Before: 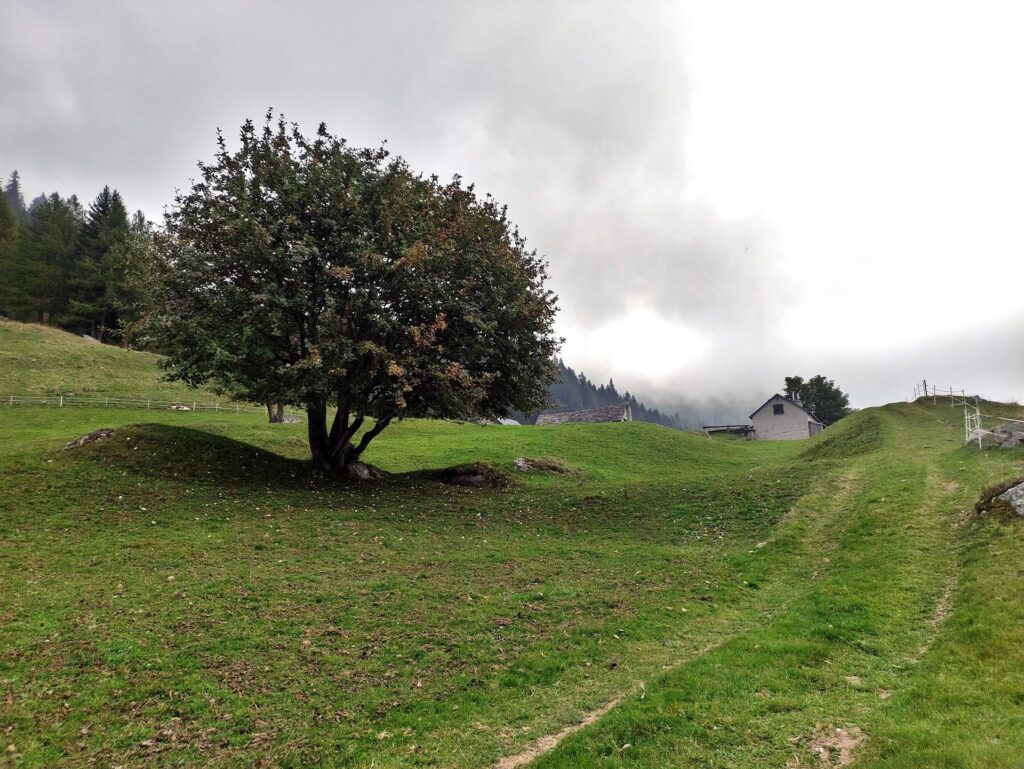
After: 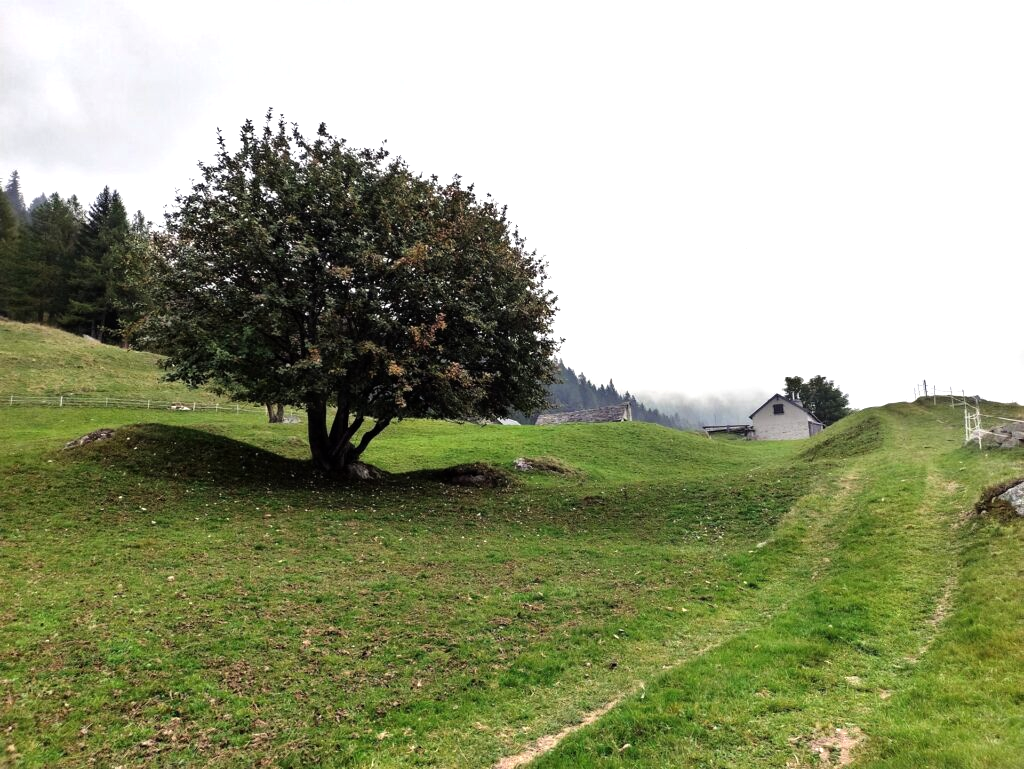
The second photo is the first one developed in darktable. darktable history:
tone equalizer: -8 EV -0.763 EV, -7 EV -0.703 EV, -6 EV -0.59 EV, -5 EV -0.372 EV, -3 EV 0.393 EV, -2 EV 0.6 EV, -1 EV 0.7 EV, +0 EV 0.749 EV, mask exposure compensation -0.496 EV
